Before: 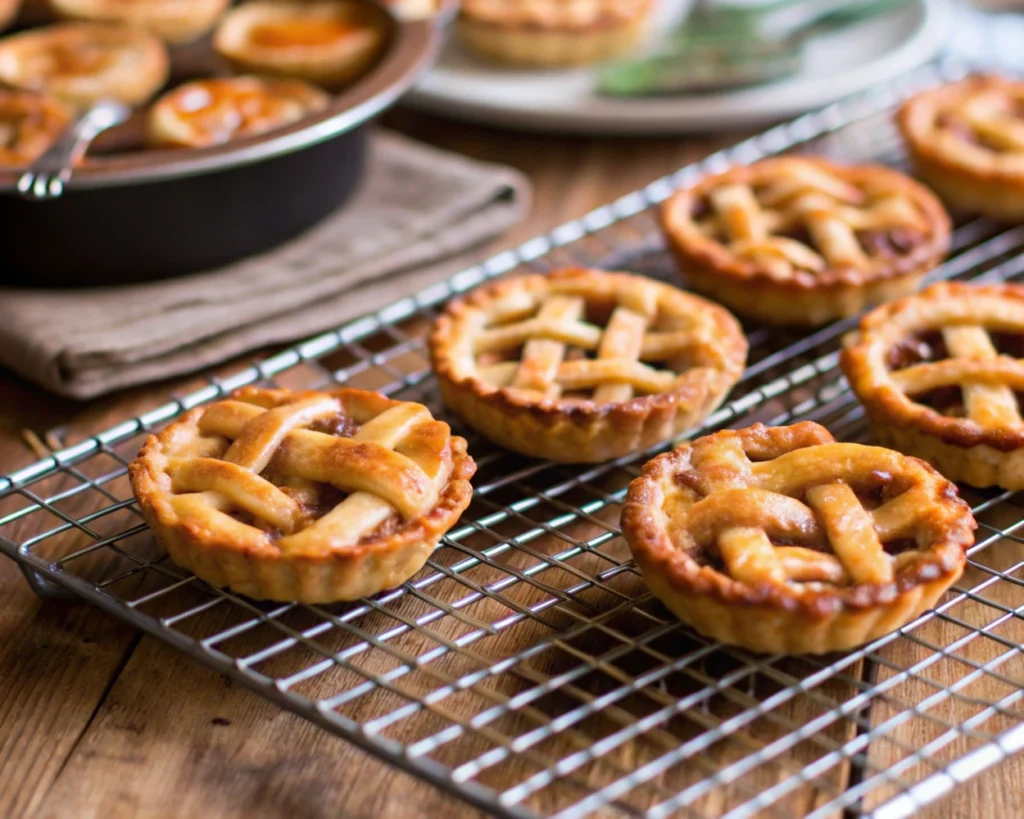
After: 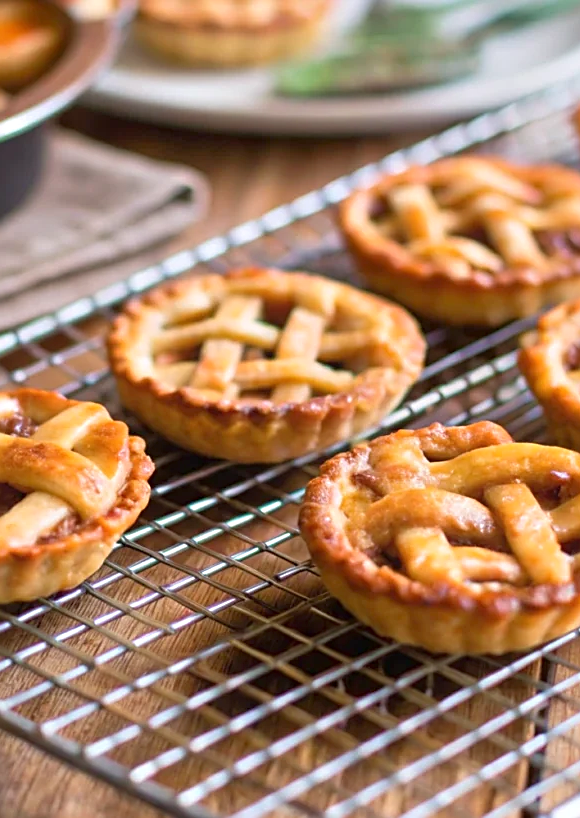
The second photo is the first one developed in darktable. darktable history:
tone equalizer: -8 EV 1 EV, -7 EV 1 EV, -6 EV 1 EV, -5 EV 1 EV, -4 EV 1 EV, -3 EV 0.75 EV, -2 EV 0.5 EV, -1 EV 0.25 EV
crop: left 31.458%, top 0%, right 11.876%
sharpen: on, module defaults
